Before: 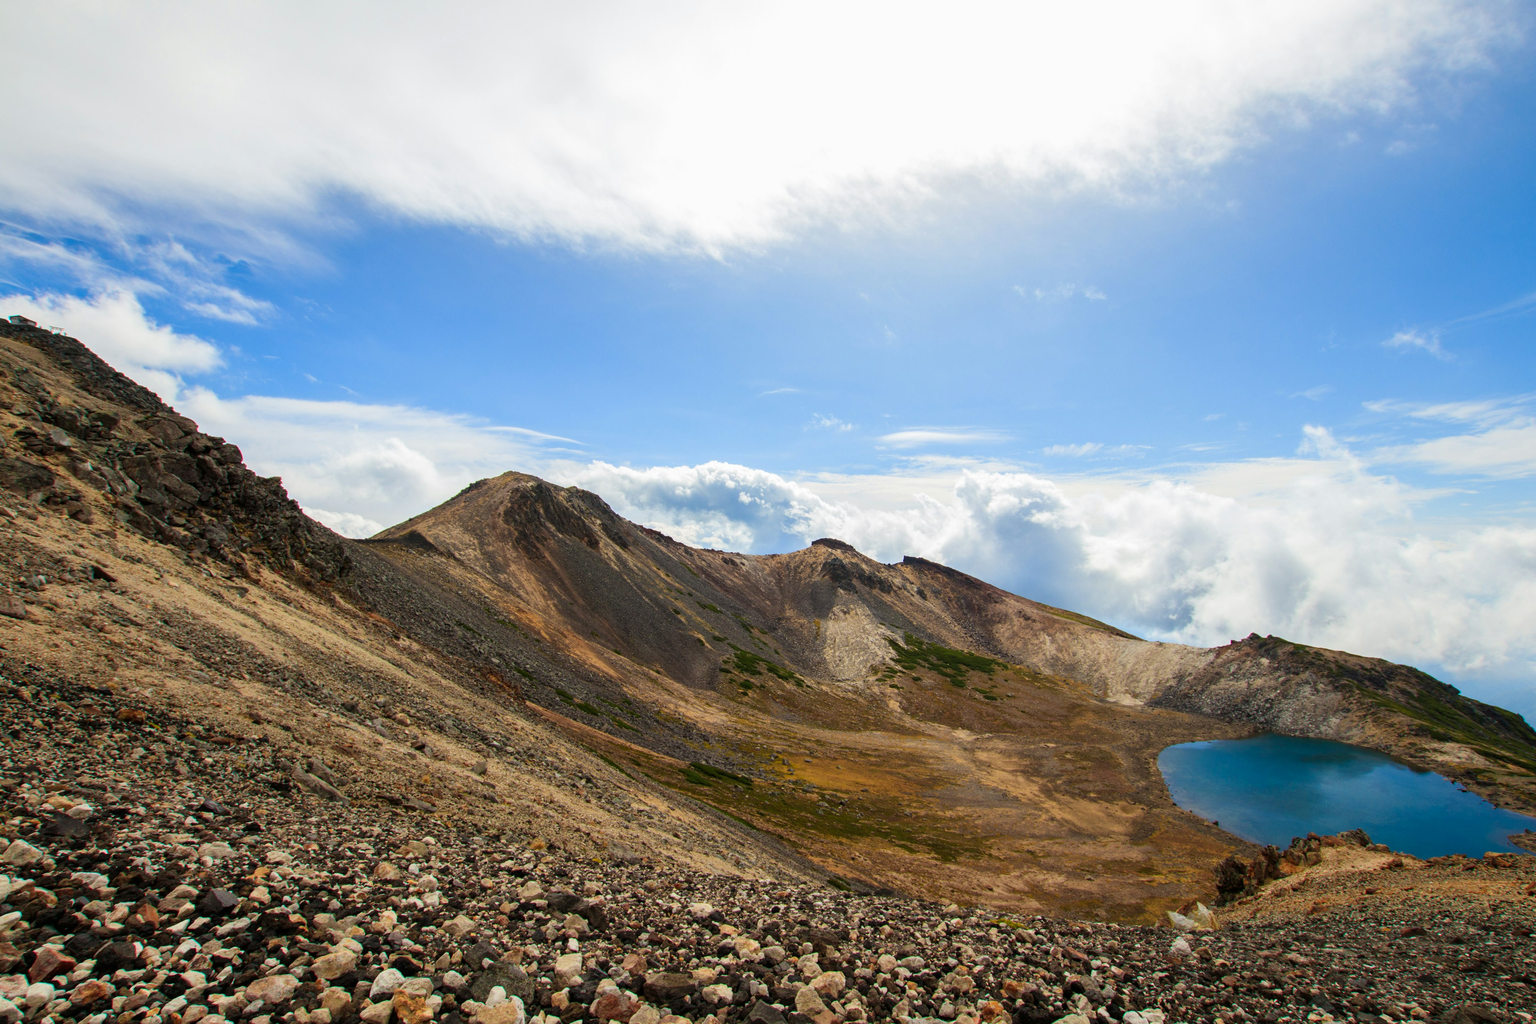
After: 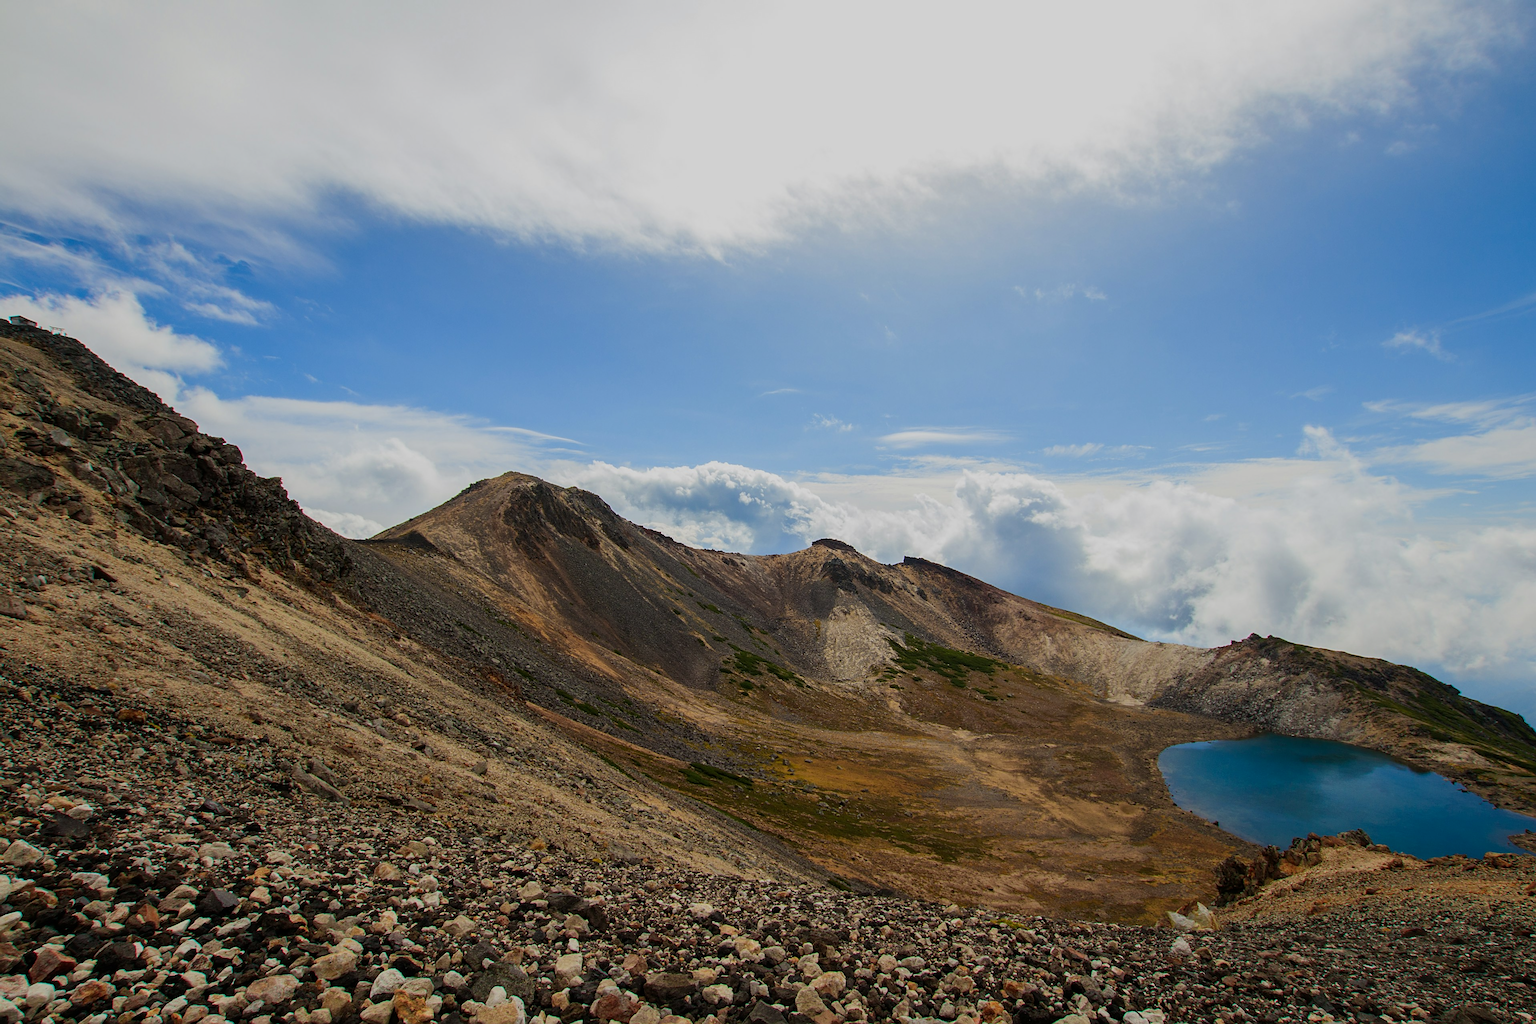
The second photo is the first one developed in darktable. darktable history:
exposure: exposure -0.597 EV, compensate highlight preservation false
sharpen: on, module defaults
